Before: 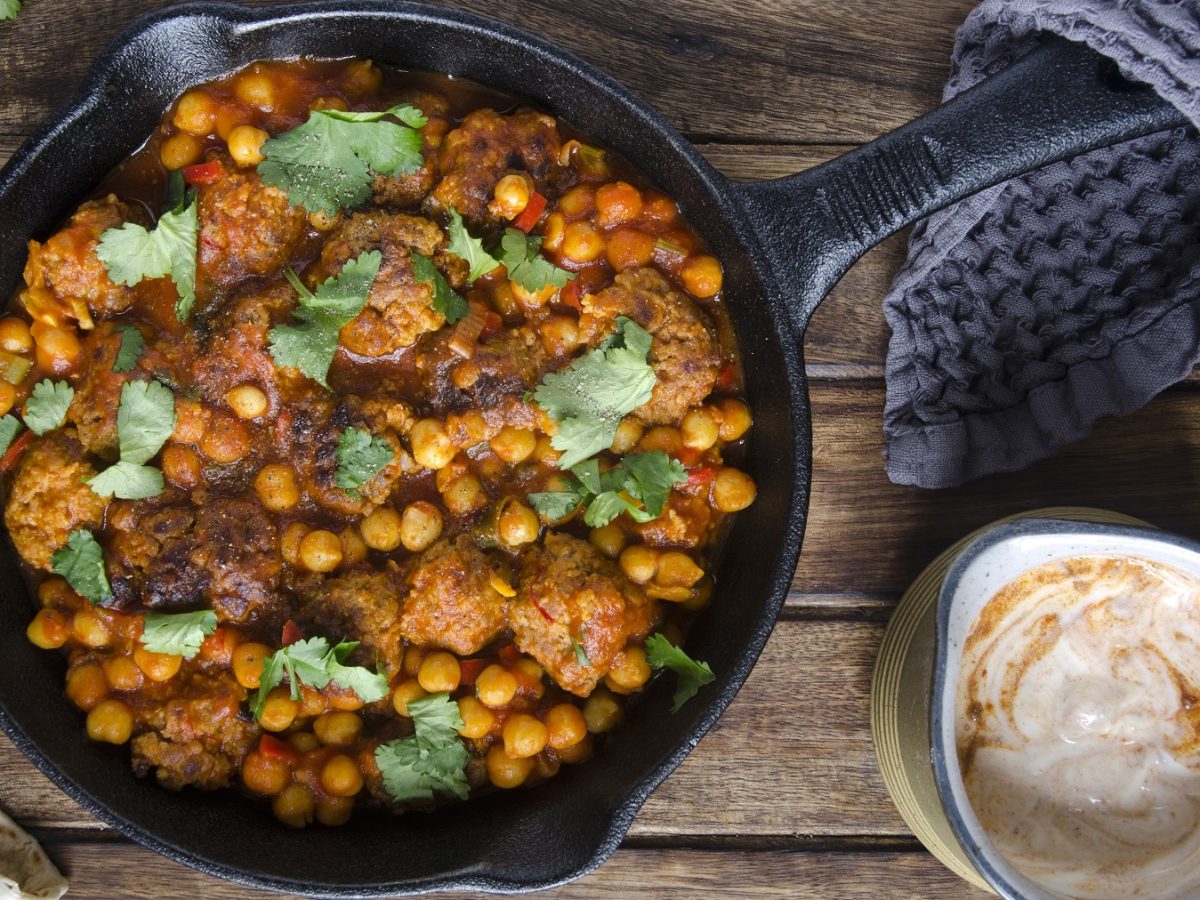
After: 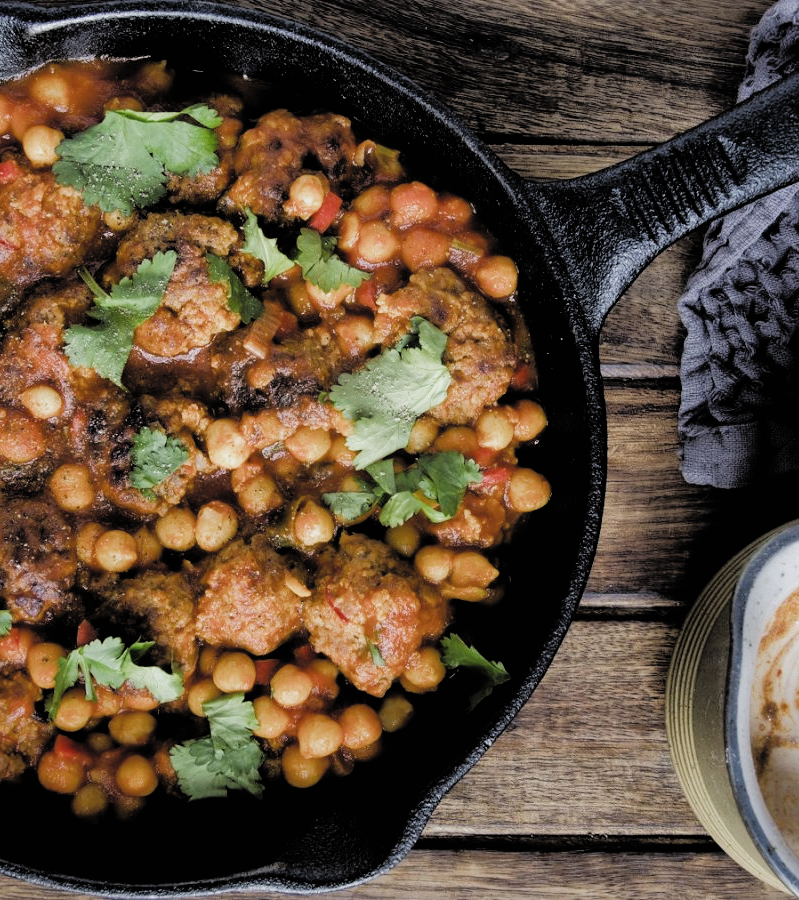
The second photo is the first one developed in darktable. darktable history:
crop: left 17.138%, right 16.245%
shadows and highlights: on, module defaults
filmic rgb: black relative exposure -4.03 EV, white relative exposure 2.98 EV, hardness 3.01, contrast 1.386, color science v4 (2020)
